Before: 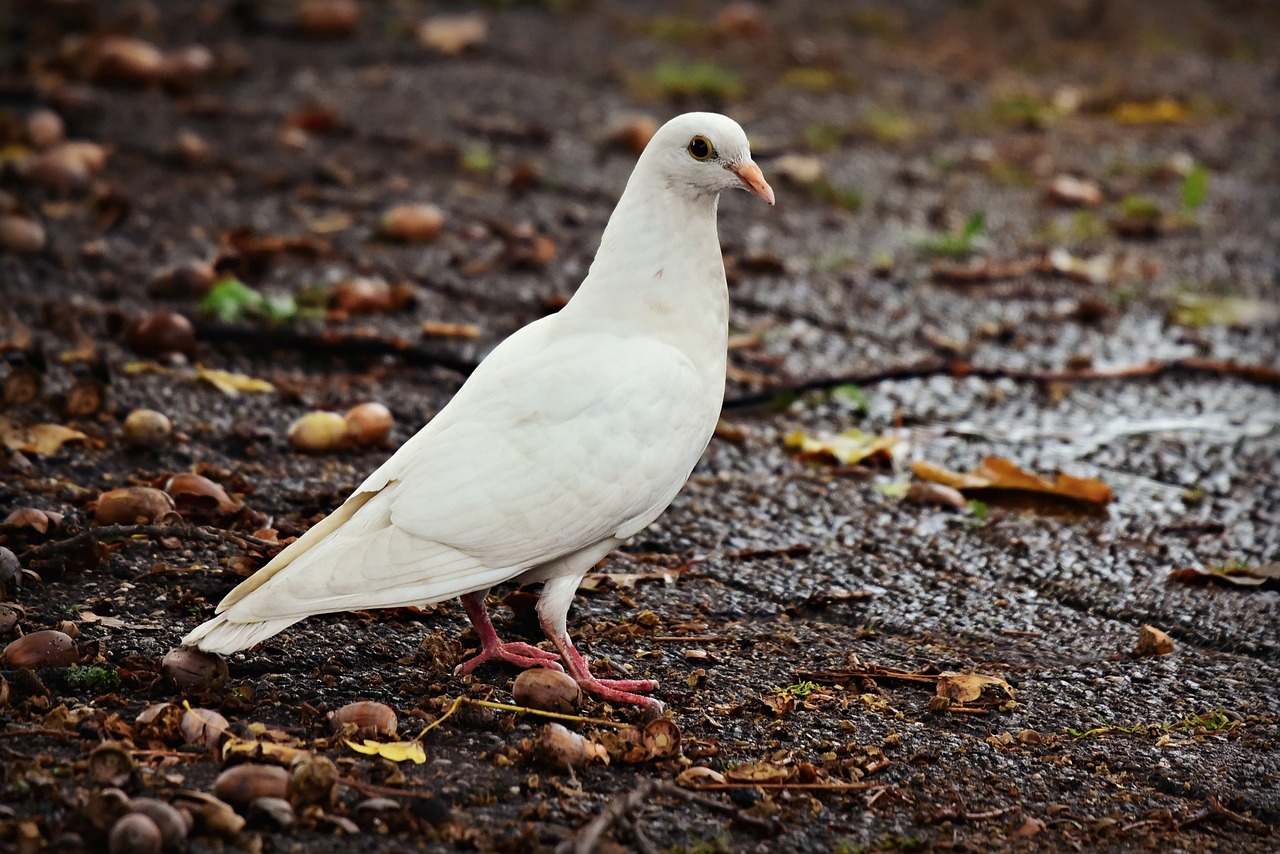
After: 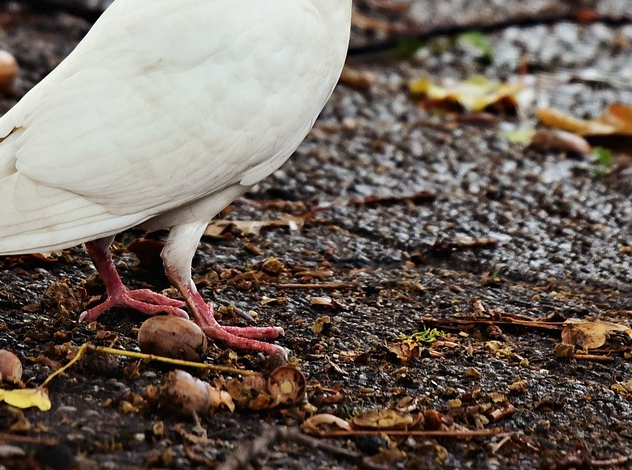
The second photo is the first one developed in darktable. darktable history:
crop: left 29.35%, top 41.398%, right 21.237%, bottom 3.474%
